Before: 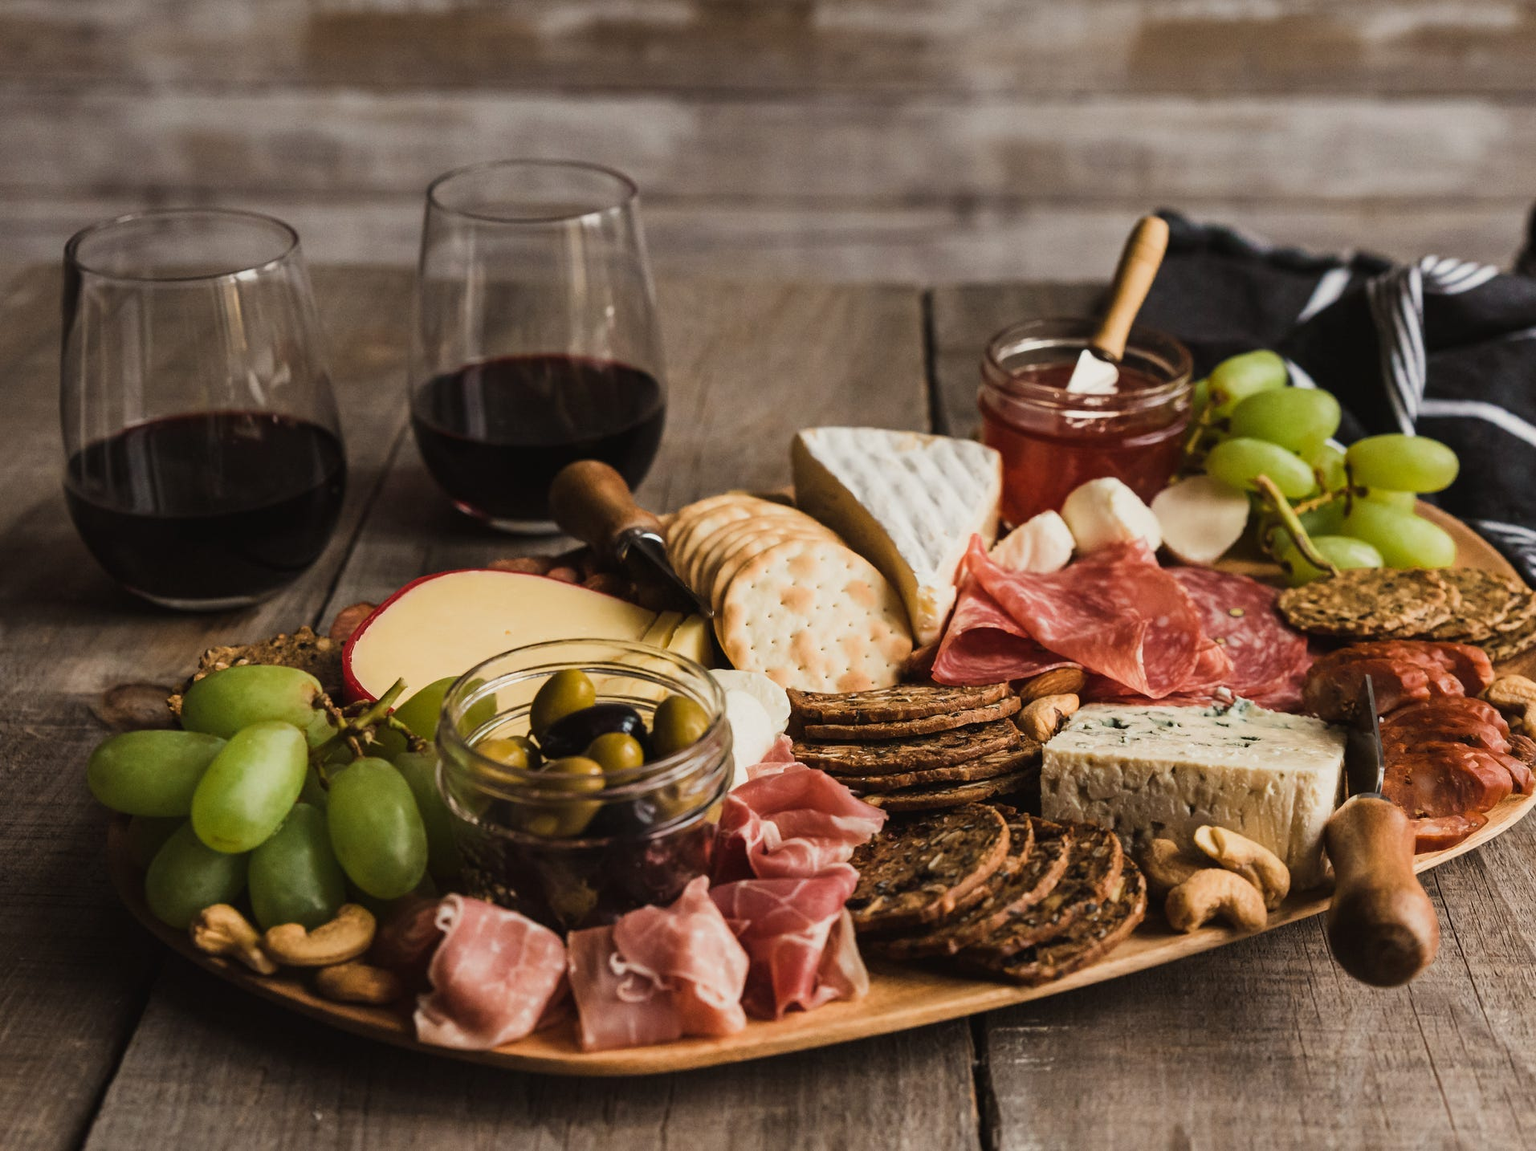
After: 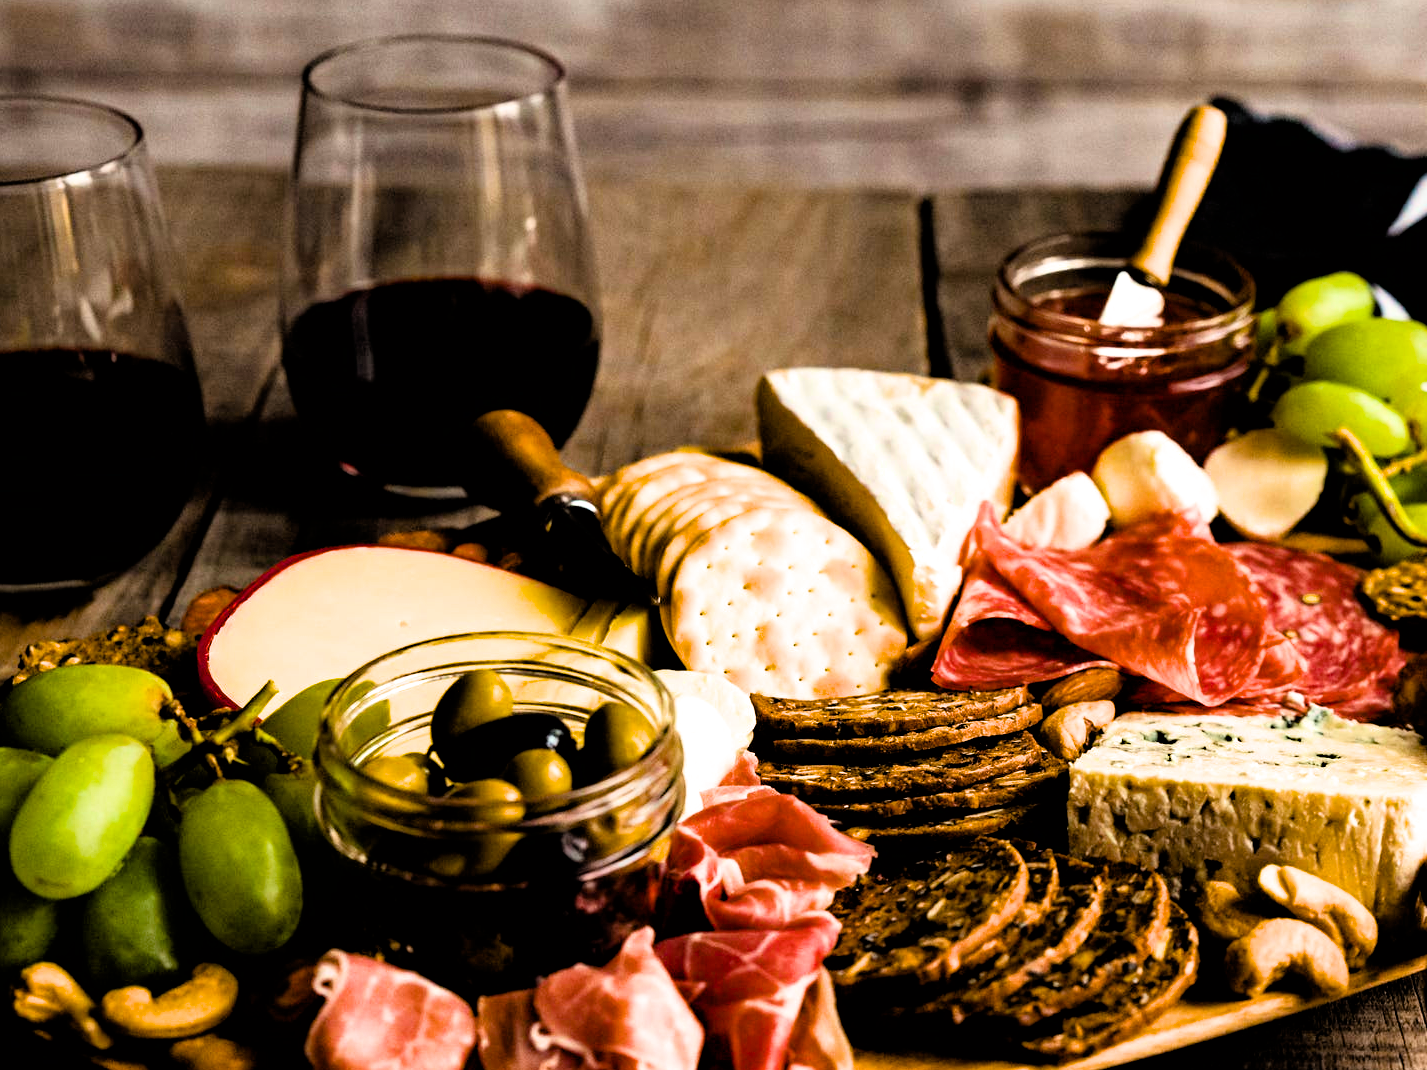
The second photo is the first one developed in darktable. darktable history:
crop and rotate: left 11.988%, top 11.468%, right 13.373%, bottom 13.9%
exposure: exposure 0.639 EV, compensate highlight preservation false
filmic rgb: black relative exposure -3.39 EV, white relative exposure 3.46 EV, hardness 2.36, contrast 1.103, color science v6 (2022)
haze removal: adaptive false
color balance rgb: perceptual saturation grading › global saturation 36.934%, perceptual saturation grading › shadows 36.115%, perceptual brilliance grading › highlights 14.424%, perceptual brilliance grading › mid-tones -5.254%, perceptual brilliance grading › shadows -27.101%
